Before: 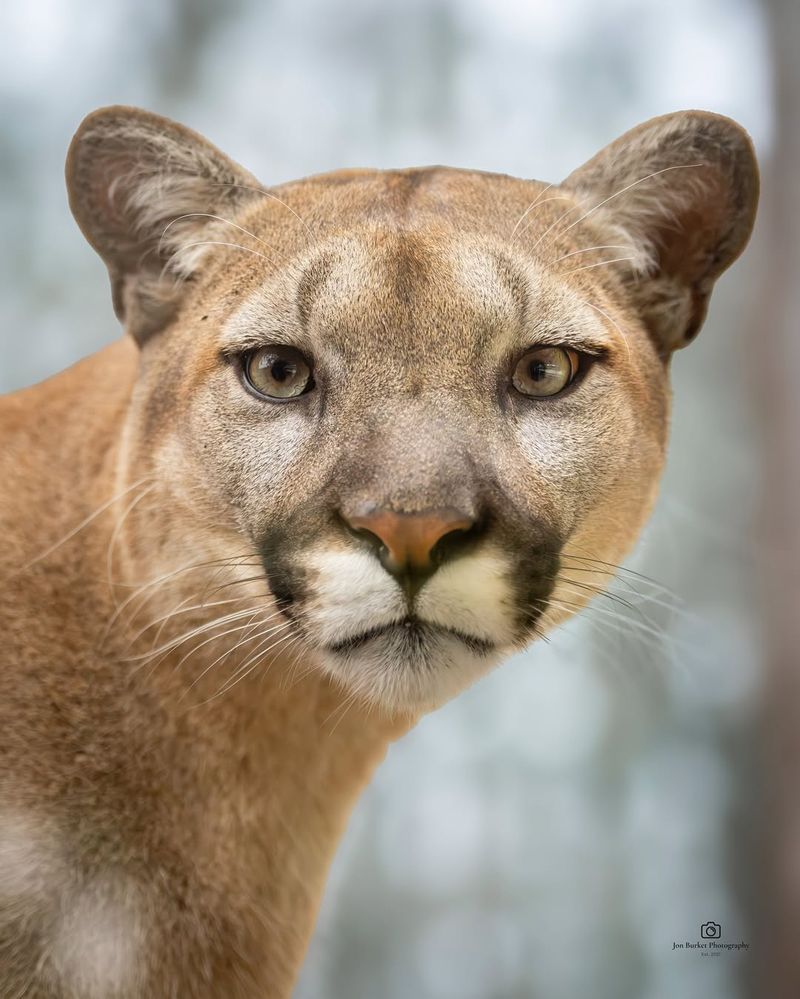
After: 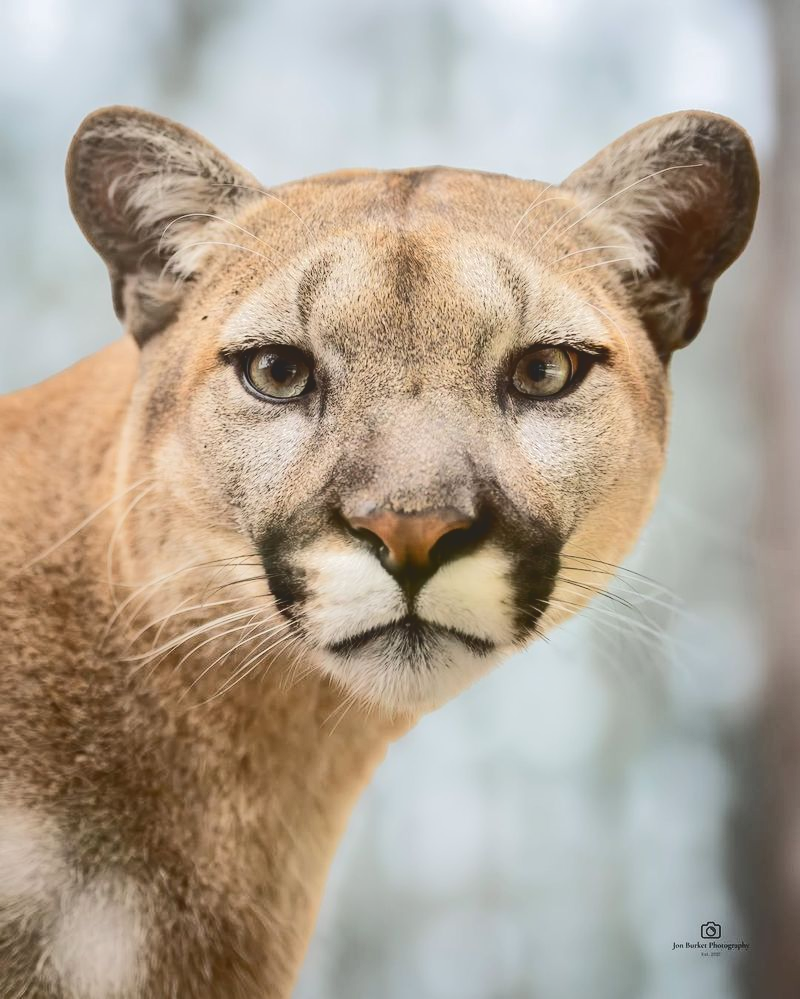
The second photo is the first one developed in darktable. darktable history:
shadows and highlights: shadows 9.43, white point adjustment 0.861, highlights -39.18, highlights color adjustment 0.715%
tone curve: curves: ch0 [(0, 0) (0.003, 0.13) (0.011, 0.13) (0.025, 0.134) (0.044, 0.136) (0.069, 0.139) (0.1, 0.144) (0.136, 0.151) (0.177, 0.171) (0.224, 0.2) (0.277, 0.247) (0.335, 0.318) (0.399, 0.412) (0.468, 0.536) (0.543, 0.659) (0.623, 0.746) (0.709, 0.812) (0.801, 0.871) (0.898, 0.915) (1, 1)], color space Lab, independent channels, preserve colors none
